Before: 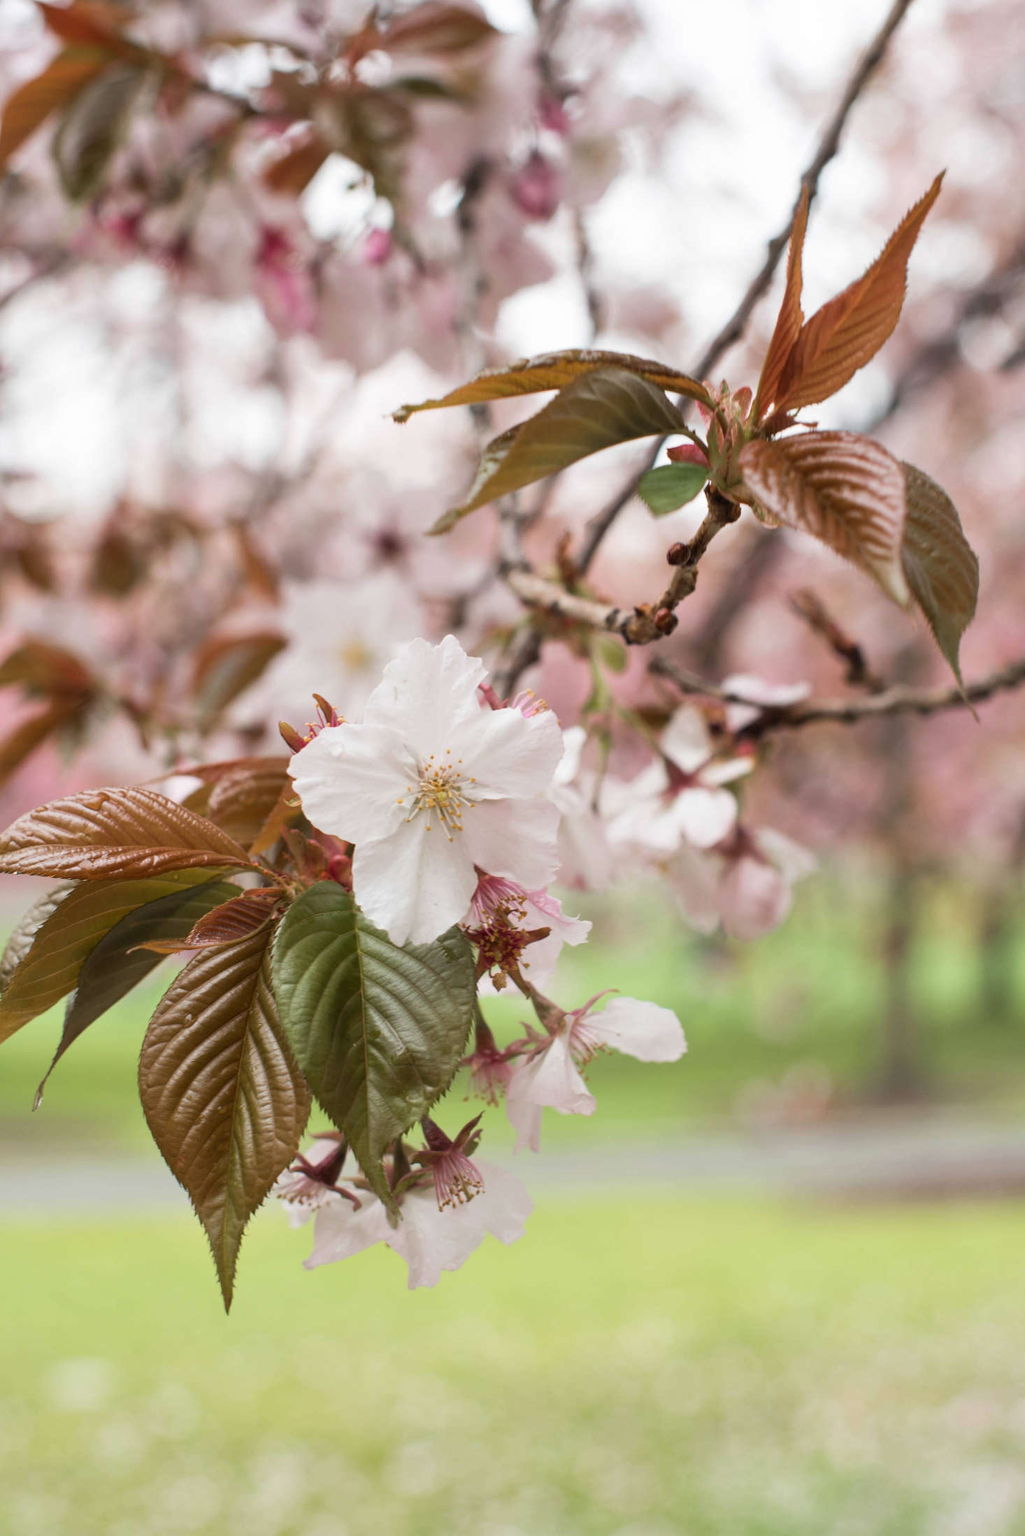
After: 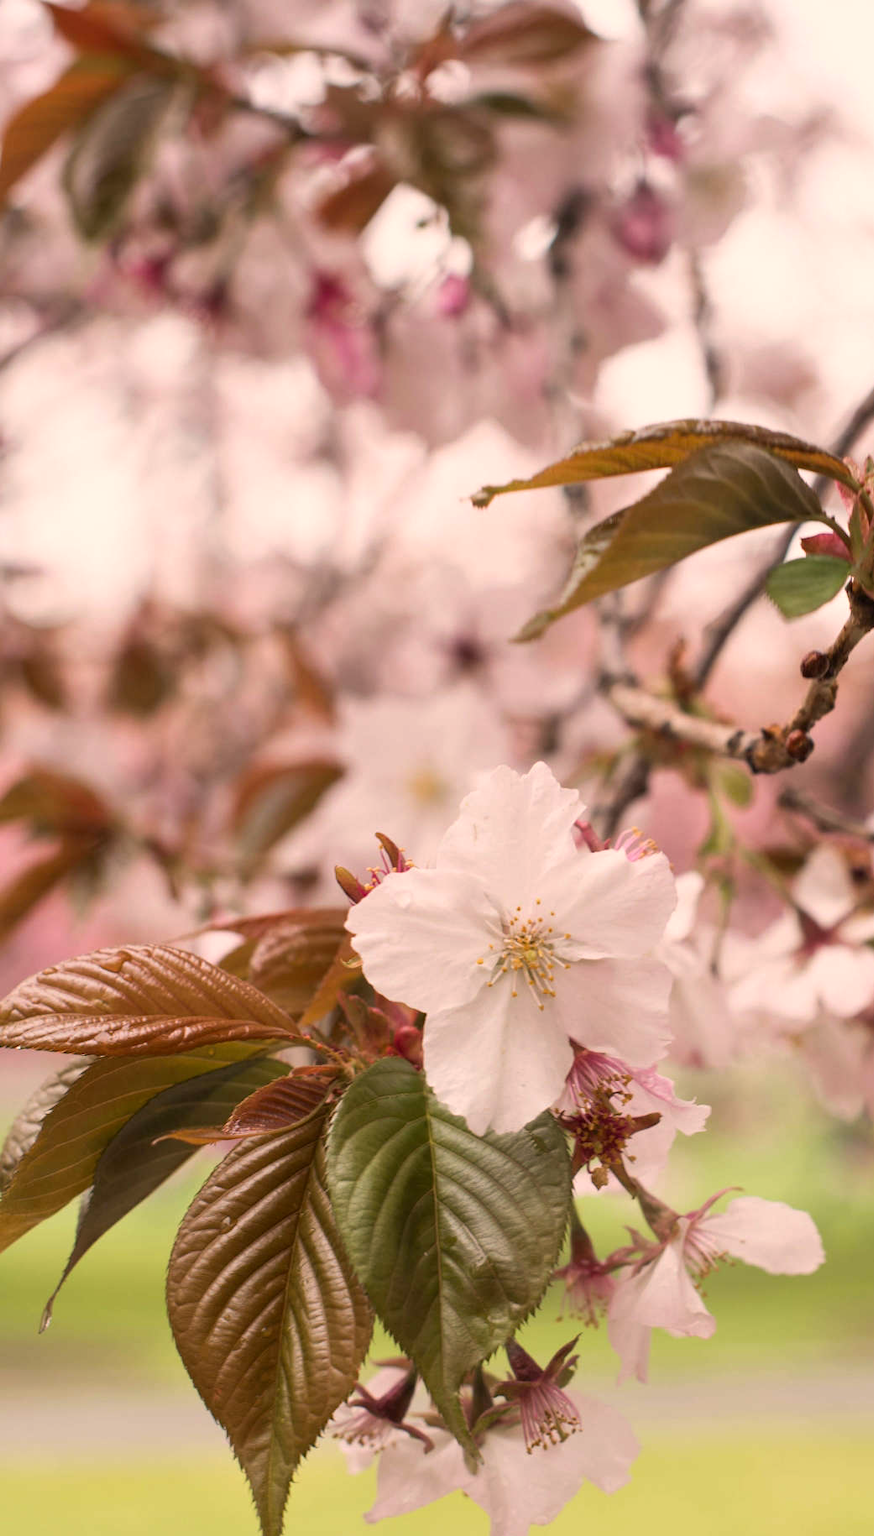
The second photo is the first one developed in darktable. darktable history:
crop: right 28.885%, bottom 16.626%
color correction: highlights a* 11.96, highlights b* 11.58
